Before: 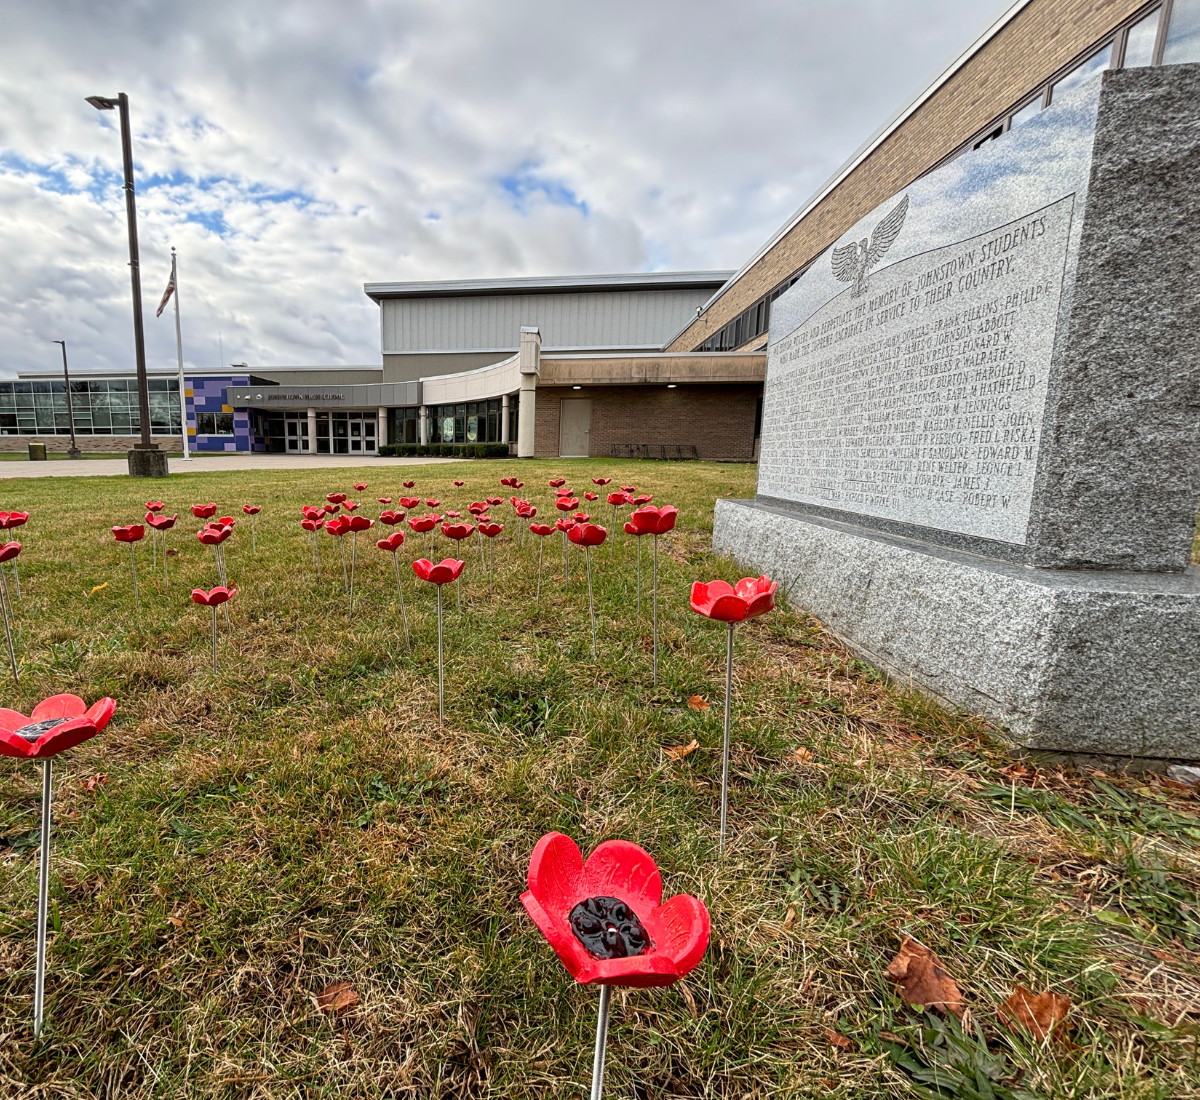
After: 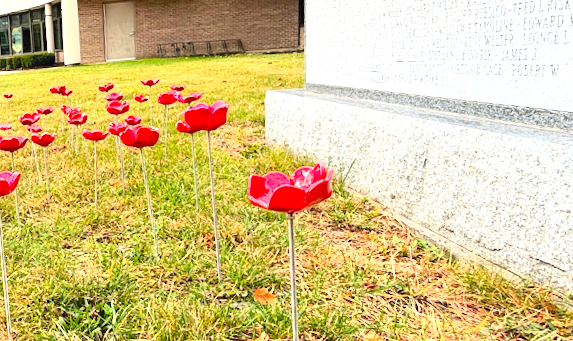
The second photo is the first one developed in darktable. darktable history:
exposure: black level correction 0, exposure 1.1 EV, compensate highlight preservation false
contrast brightness saturation: contrast 0.24, brightness 0.26, saturation 0.39
crop: left 36.607%, top 34.735%, right 13.146%, bottom 30.611%
rotate and perspective: rotation -4.57°, crop left 0.054, crop right 0.944, crop top 0.087, crop bottom 0.914
